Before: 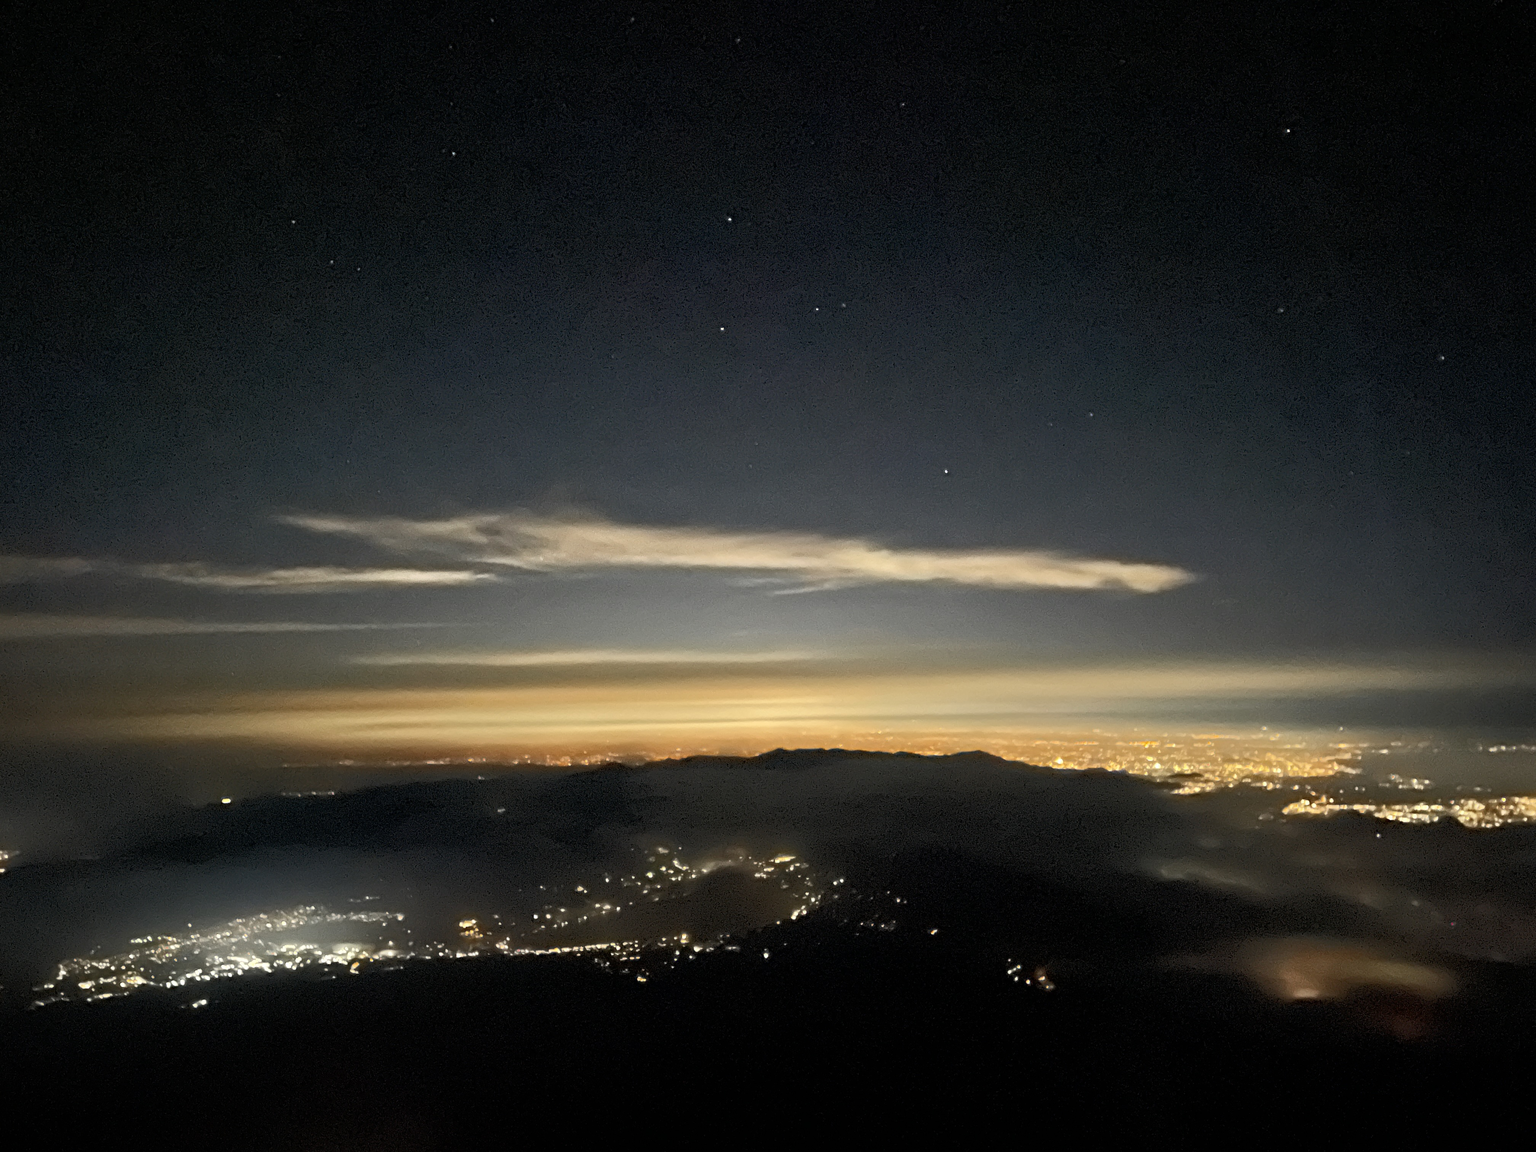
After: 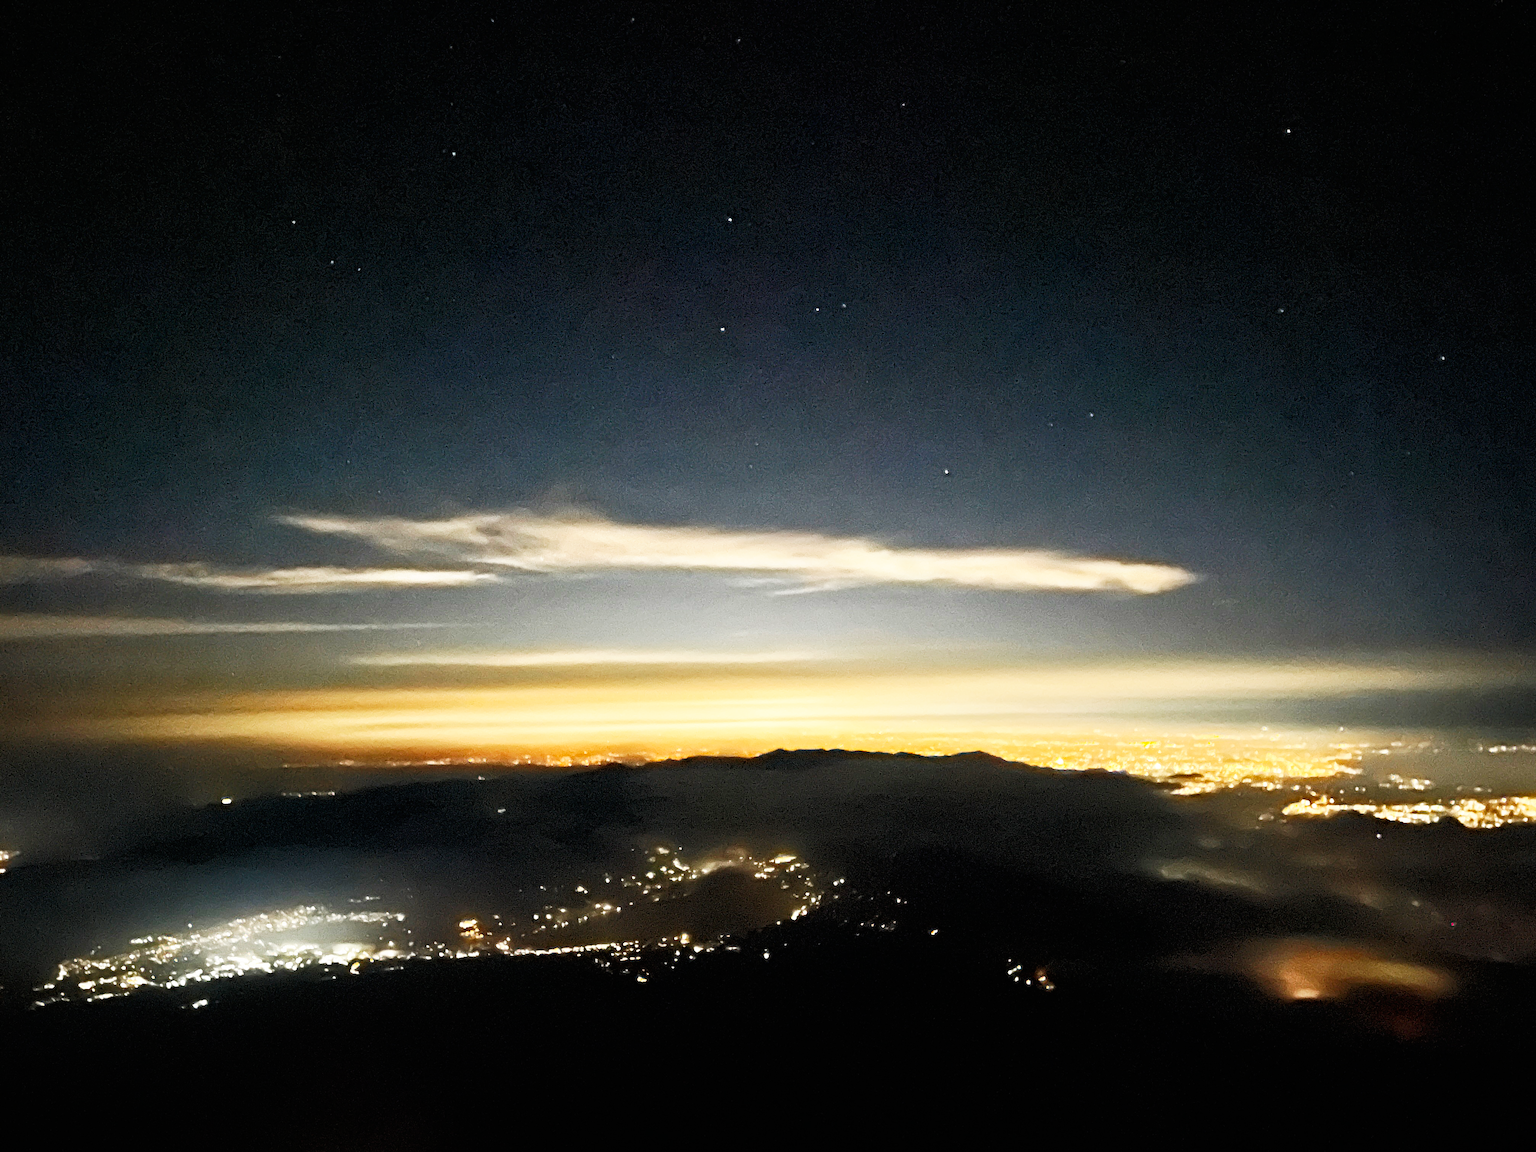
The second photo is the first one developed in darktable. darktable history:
base curve: curves: ch0 [(0, 0) (0.007, 0.004) (0.027, 0.03) (0.046, 0.07) (0.207, 0.54) (0.442, 0.872) (0.673, 0.972) (1, 1)], preserve colors none
exposure: exposure -0.072 EV, compensate highlight preservation false
